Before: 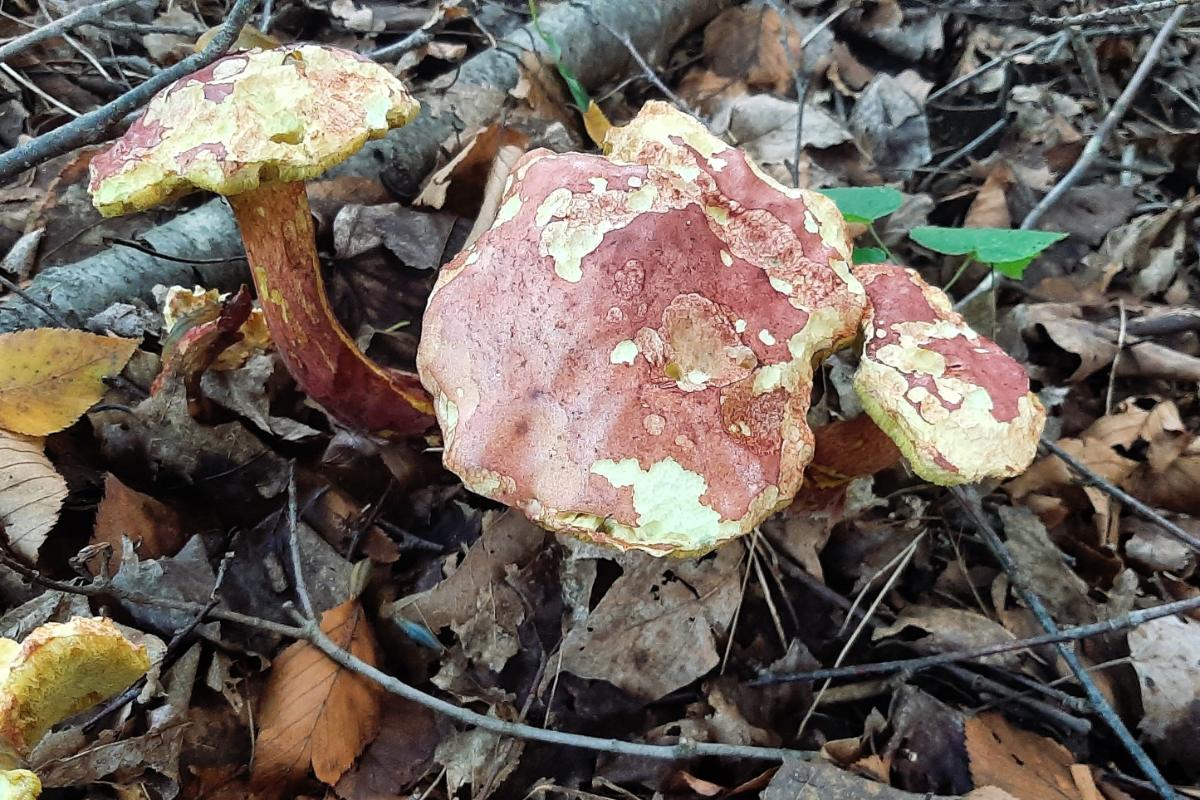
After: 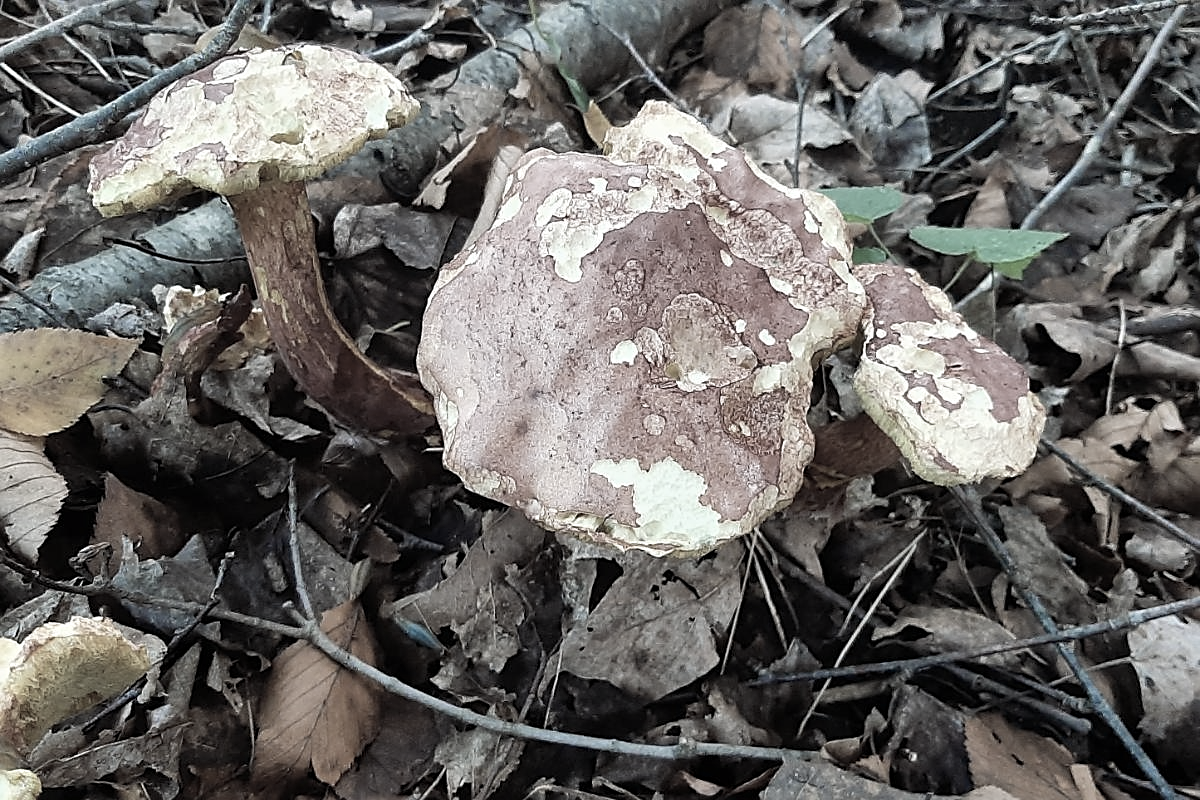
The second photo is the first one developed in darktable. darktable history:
tone equalizer: on, module defaults
exposure: exposure -0.01 EV, compensate highlight preservation false
color zones: curves: ch1 [(0.238, 0.163) (0.476, 0.2) (0.733, 0.322) (0.848, 0.134)]
sharpen: on, module defaults
